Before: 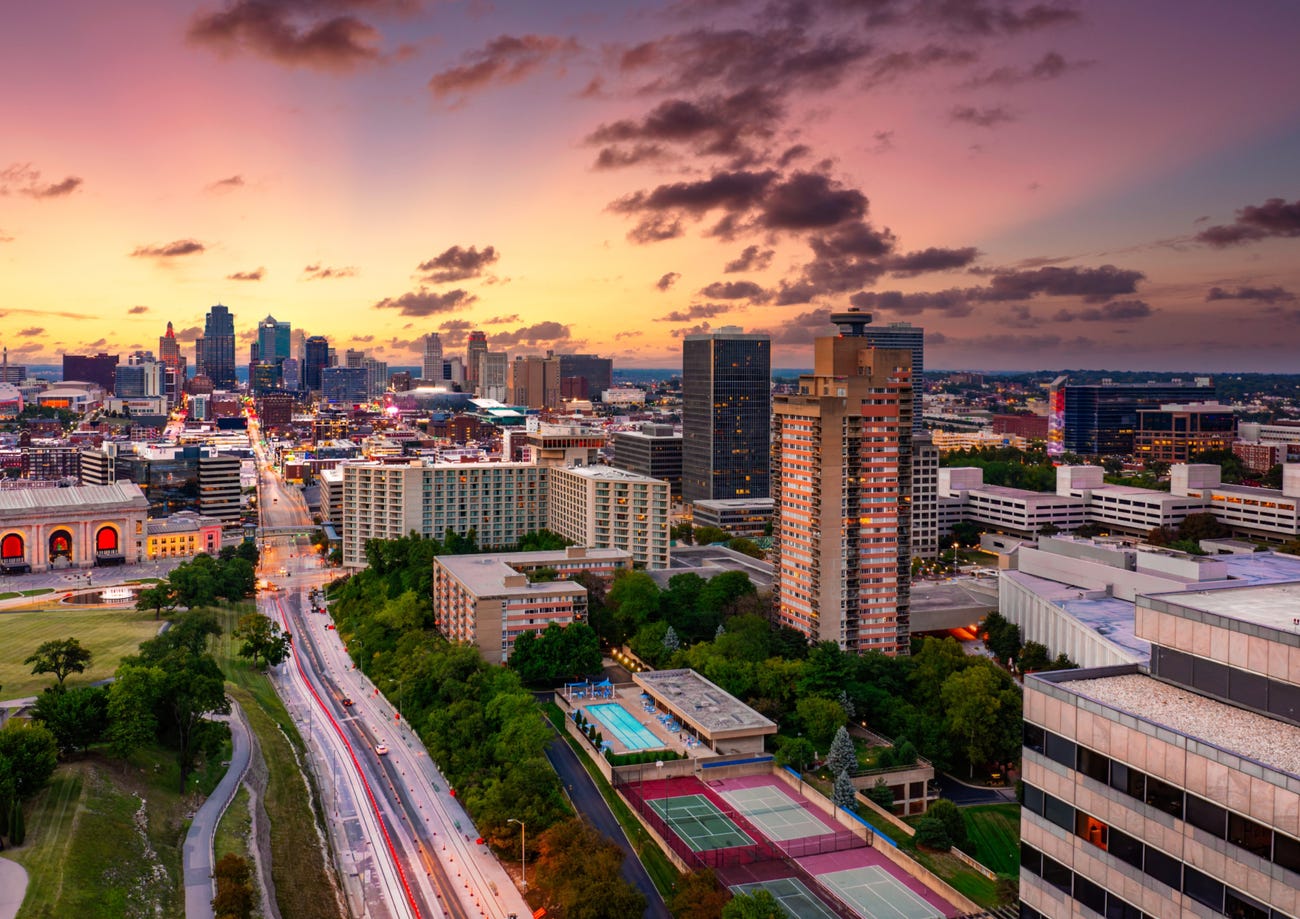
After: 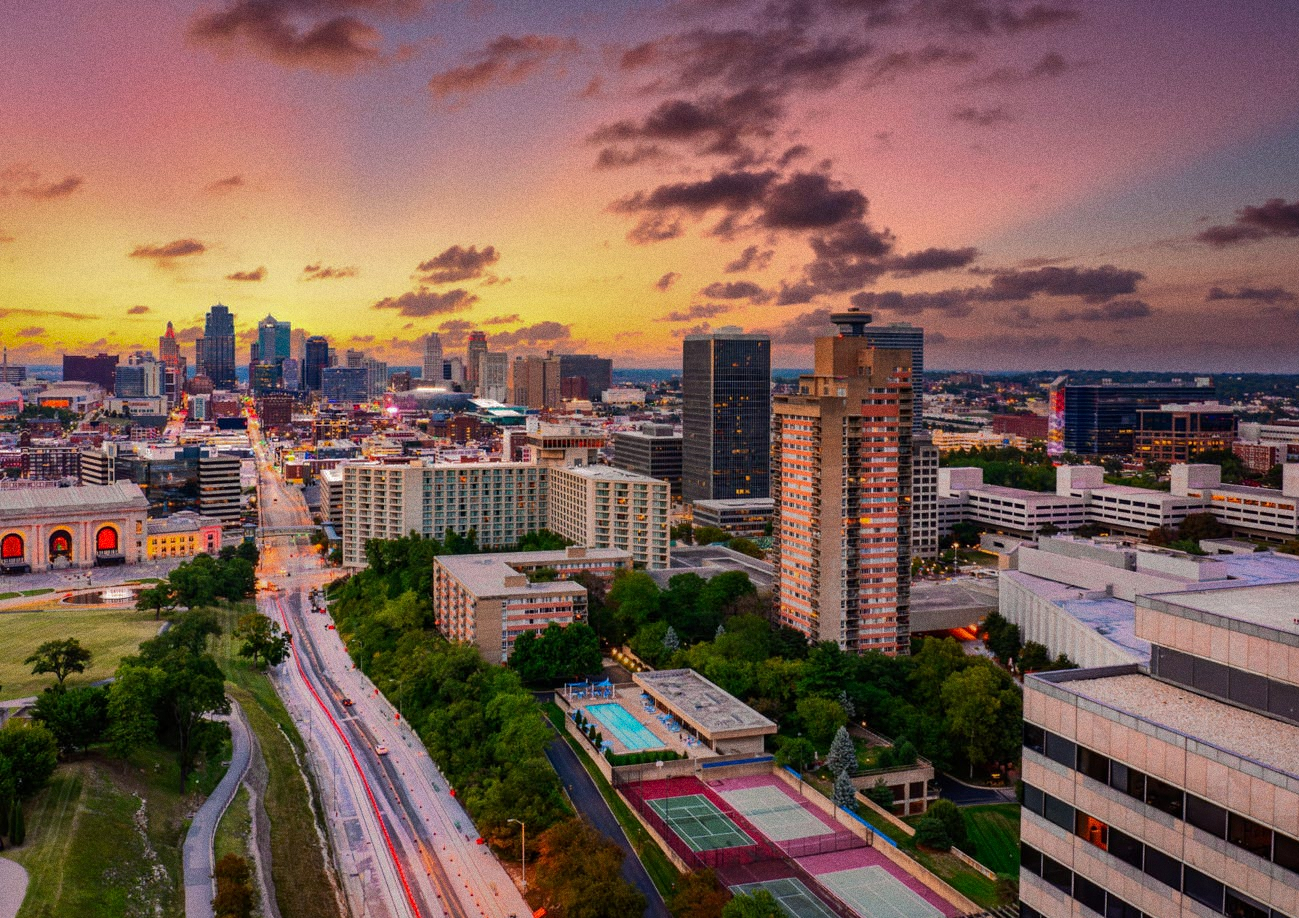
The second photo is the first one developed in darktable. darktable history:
white balance: emerald 1
shadows and highlights: shadows -19.91, highlights -73.15
grain: coarseness 8.68 ISO, strength 31.94%
